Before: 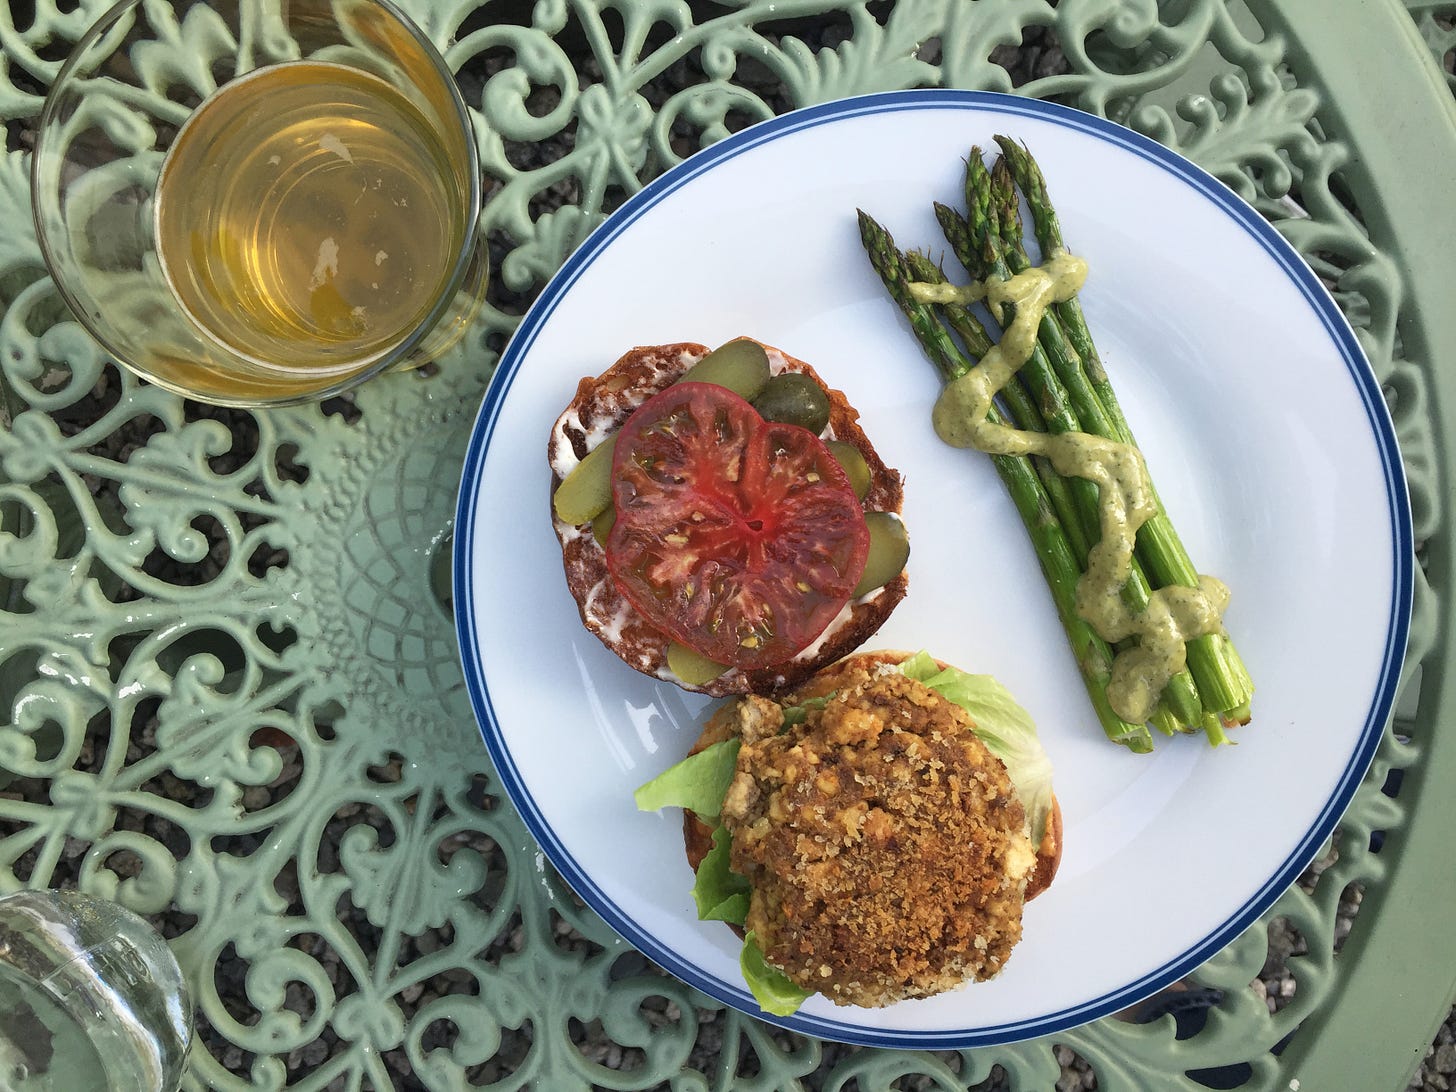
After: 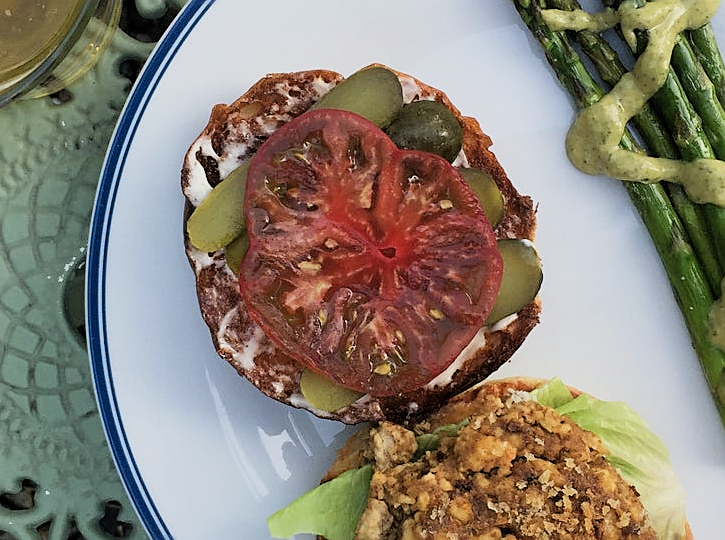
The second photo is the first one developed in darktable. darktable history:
filmic rgb: black relative exposure -8.01 EV, white relative exposure 4.02 EV, hardness 4.14, latitude 49.39%, contrast 1.101
sharpen: on, module defaults
crop: left 25.22%, top 25.052%, right 24.955%, bottom 25.49%
